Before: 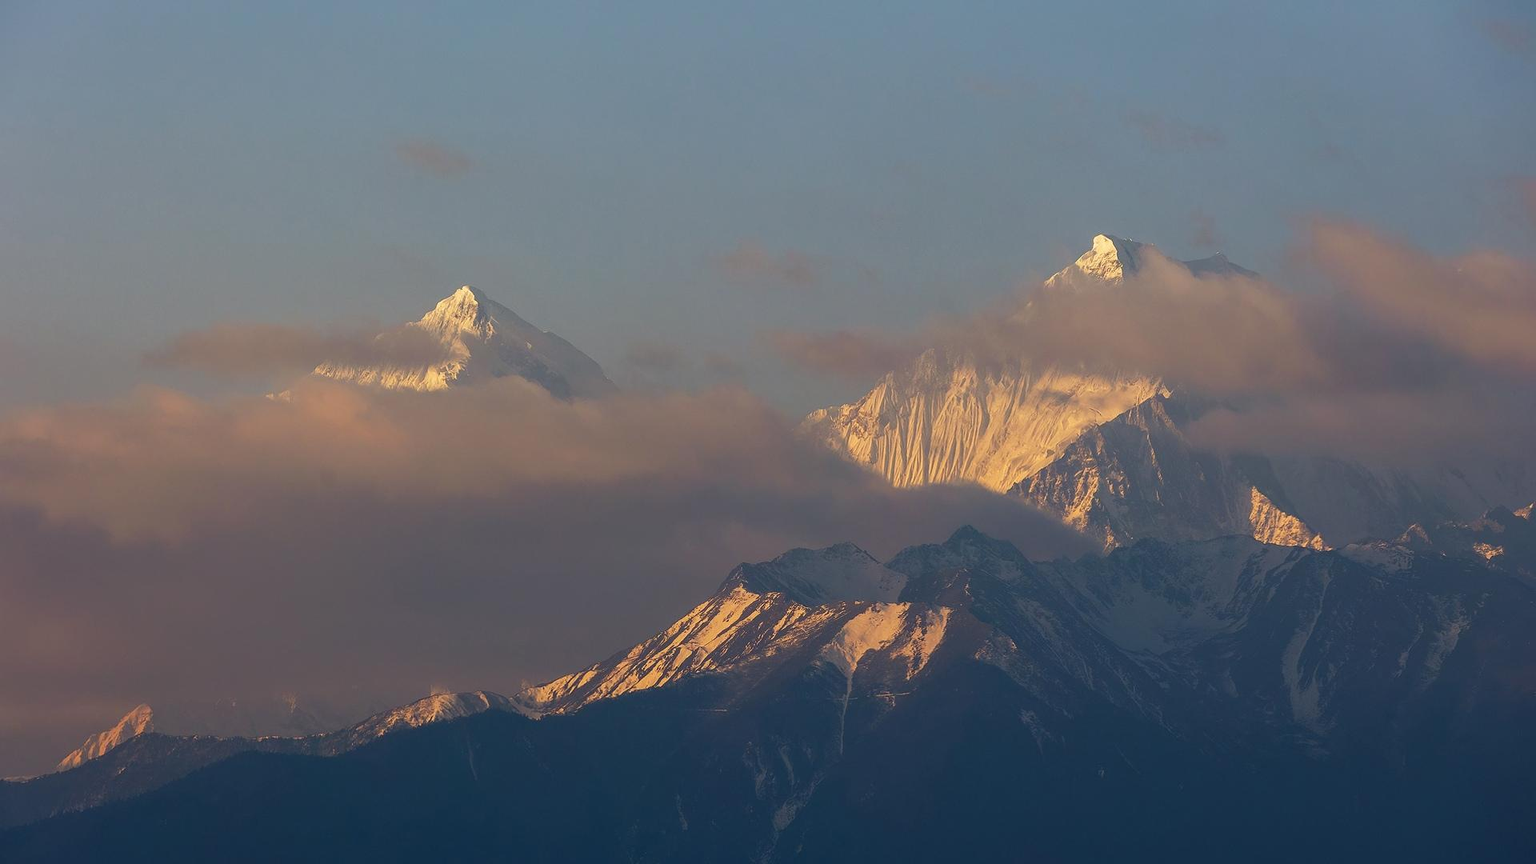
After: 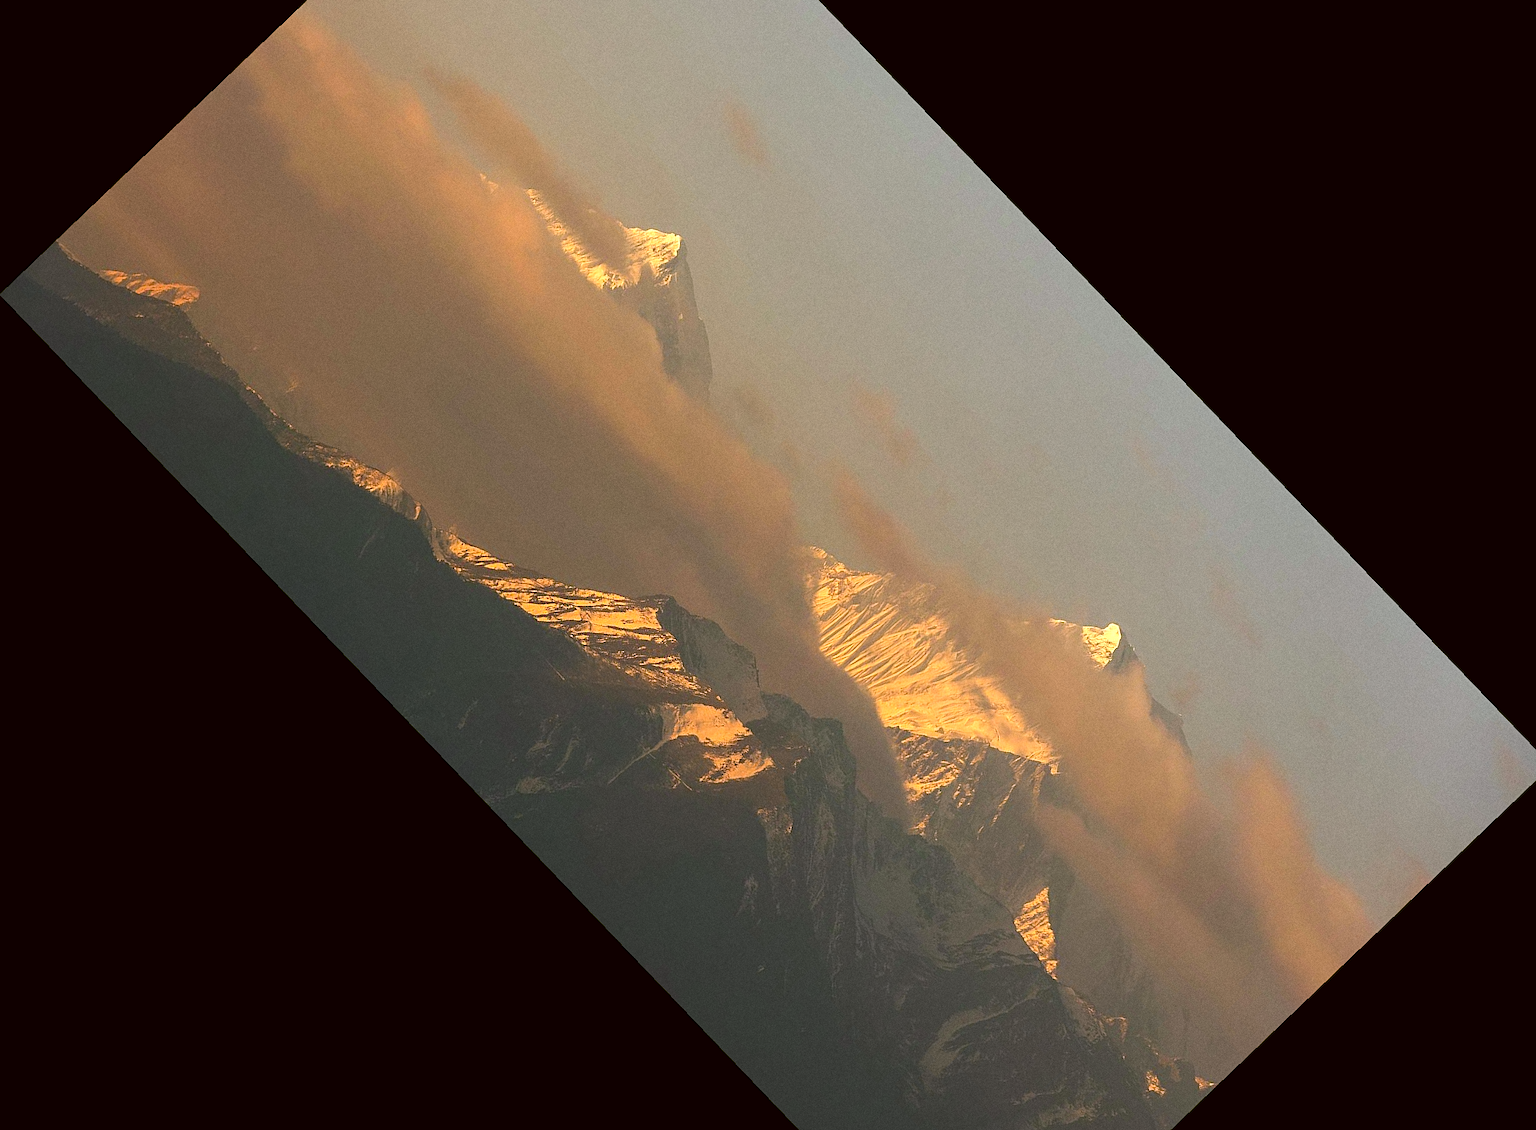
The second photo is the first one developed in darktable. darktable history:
crop and rotate: angle -46.26°, top 16.234%, right 0.912%, bottom 11.704%
grain: coarseness 0.47 ISO
sharpen: amount 0.2
color correction: highlights a* 8.98, highlights b* 15.09, shadows a* -0.49, shadows b* 26.52
exposure: exposure 0.6 EV, compensate highlight preservation false
